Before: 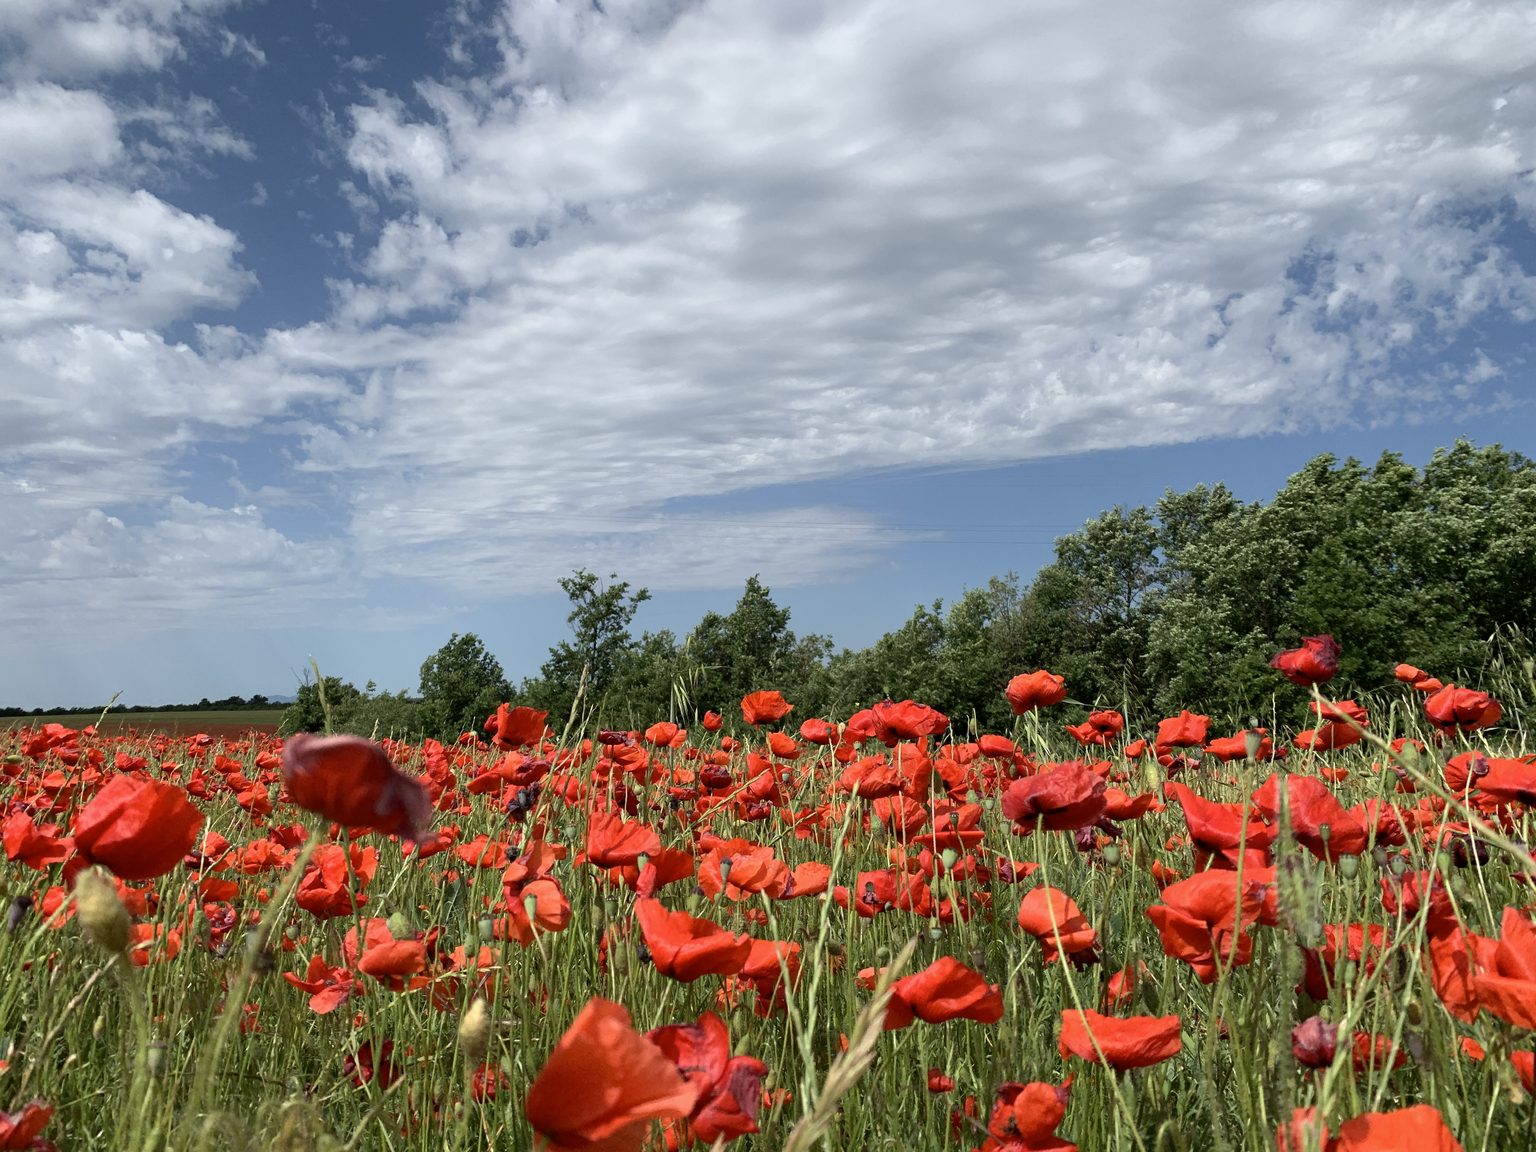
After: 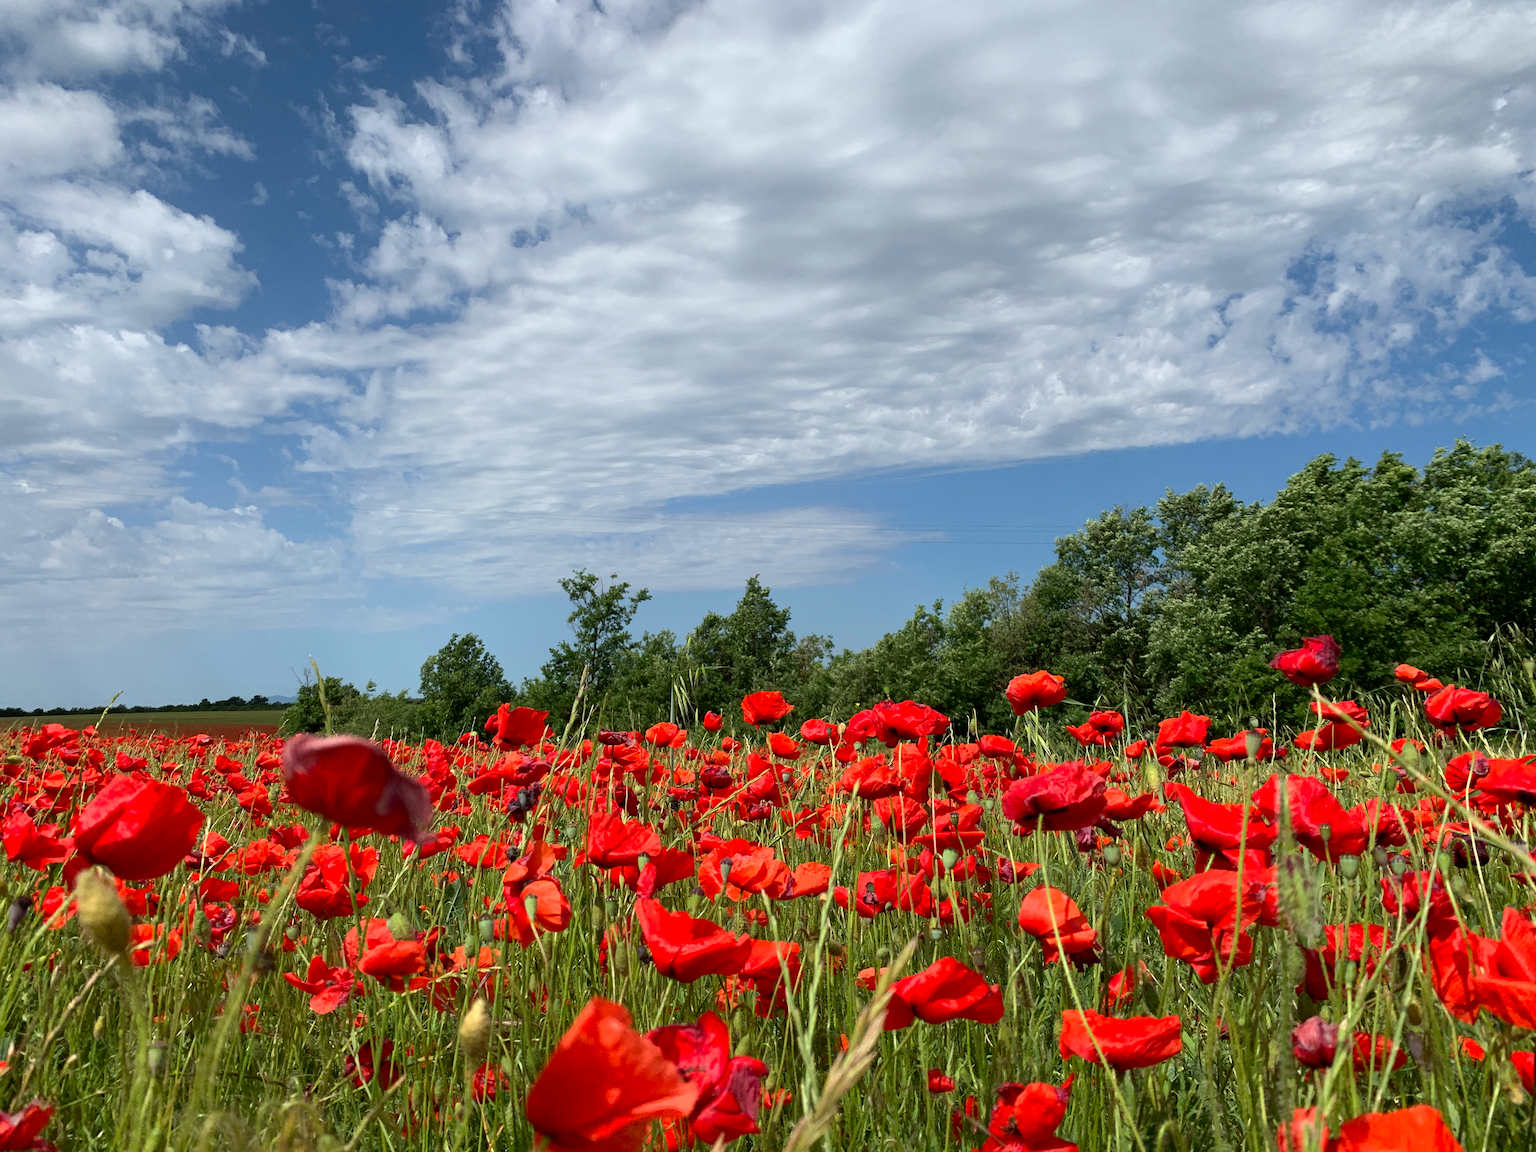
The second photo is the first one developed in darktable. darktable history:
contrast brightness saturation: saturation 0.178
